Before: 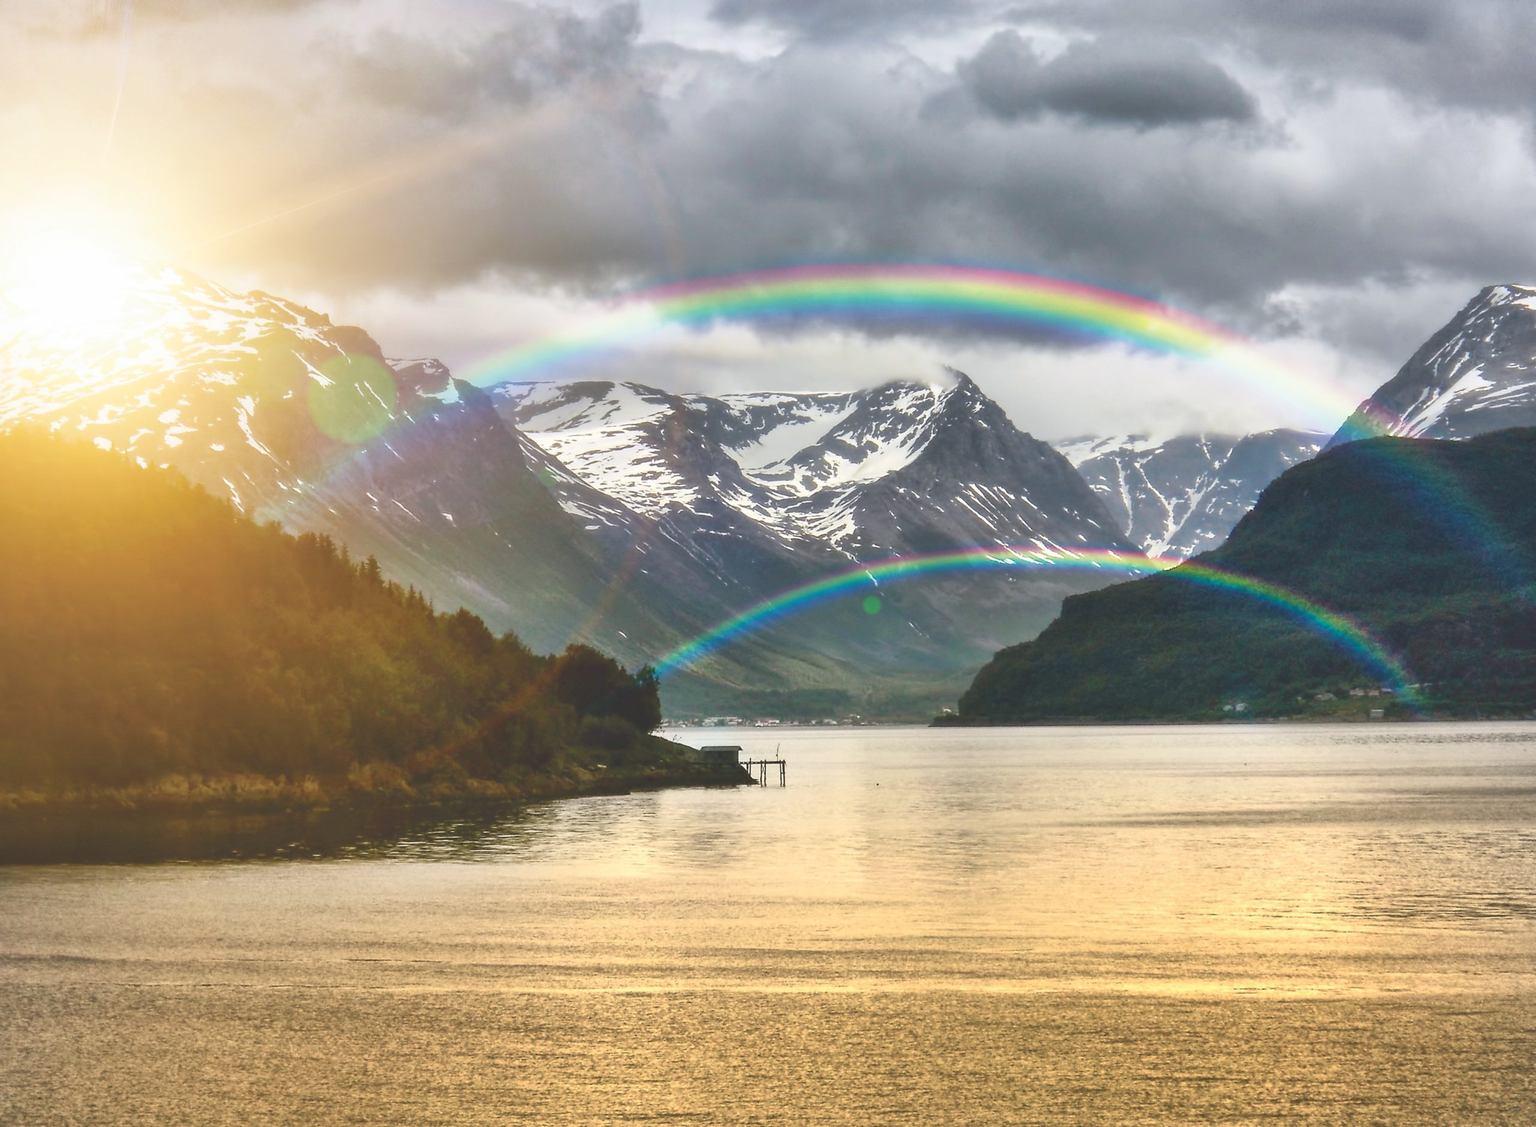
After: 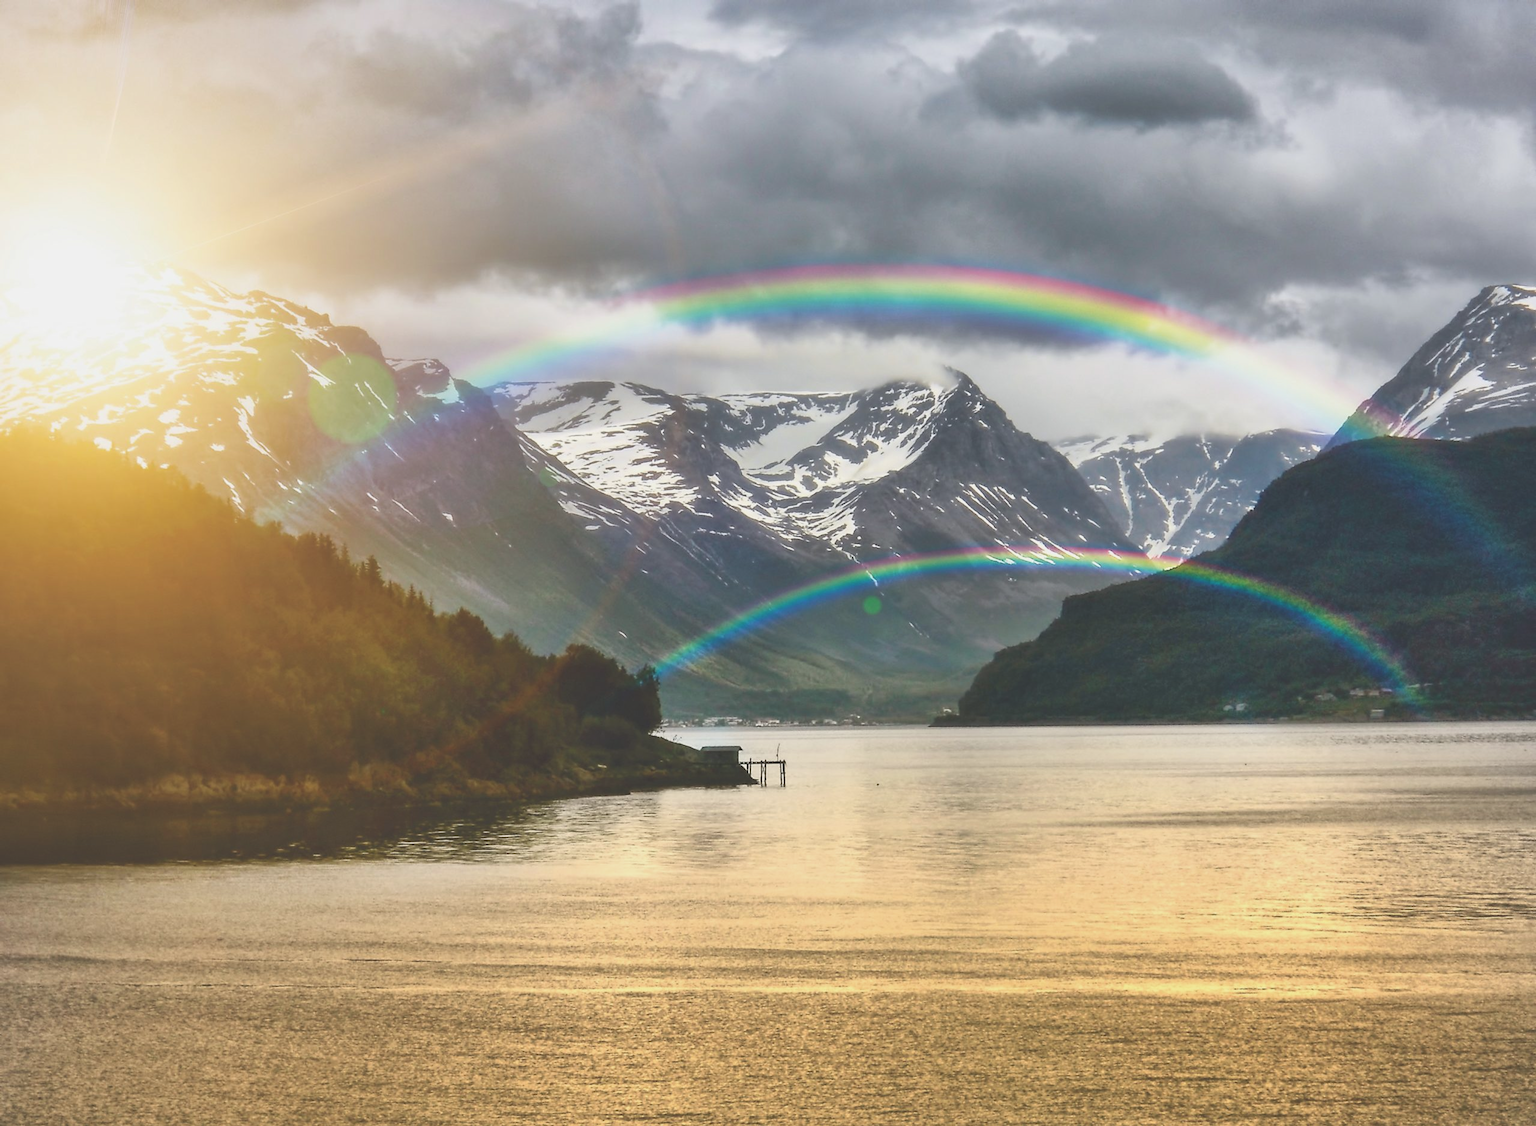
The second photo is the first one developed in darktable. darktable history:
exposure: black level correction -0.014, exposure -0.186 EV, compensate exposure bias true, compensate highlight preservation false
